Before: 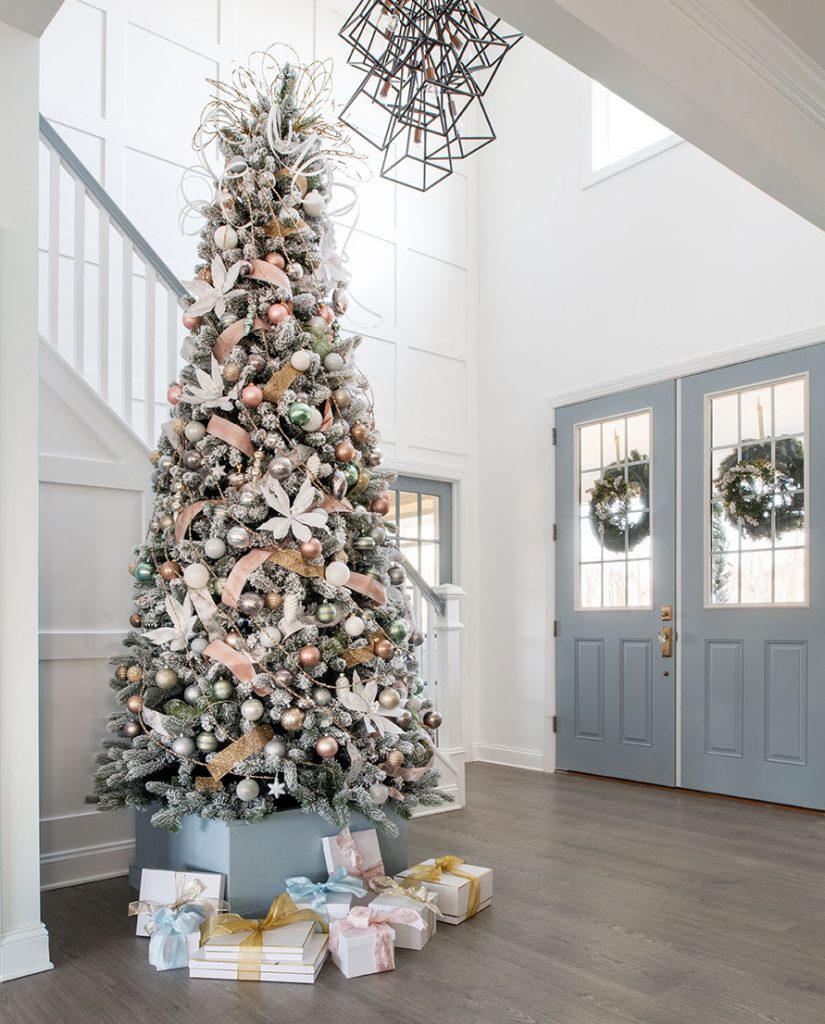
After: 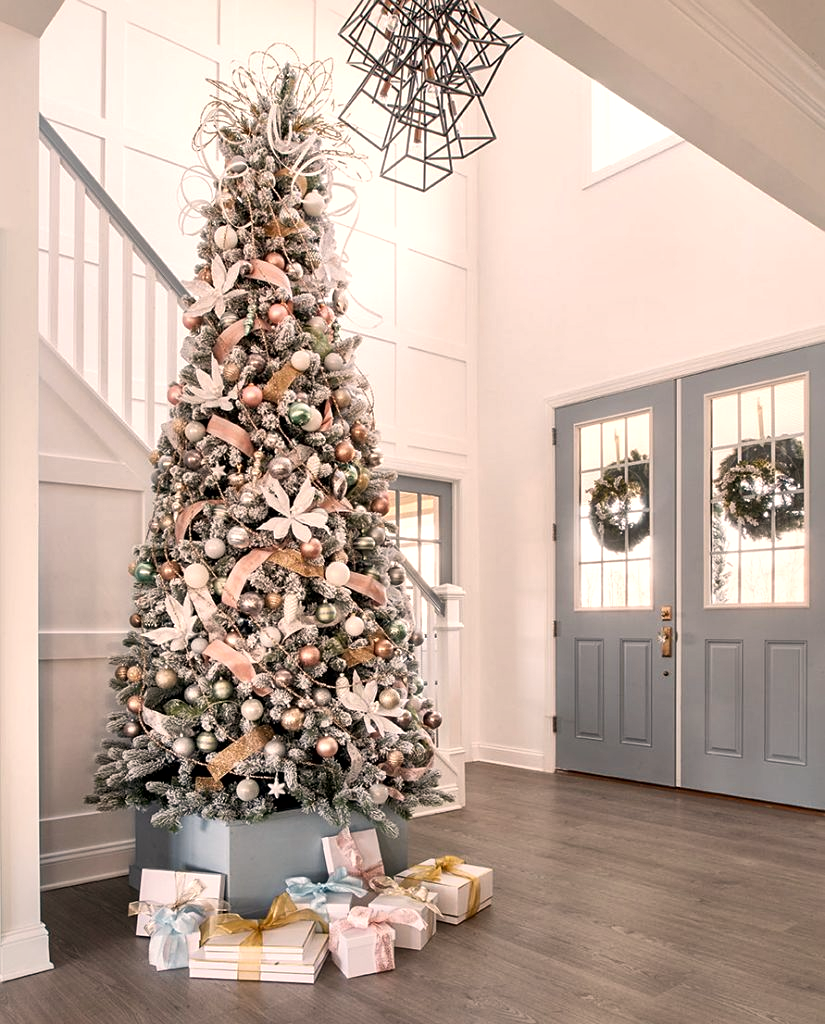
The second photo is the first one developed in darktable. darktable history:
sharpen: amount 0.2
white balance: red 1.127, blue 0.943
local contrast: mode bilateral grid, contrast 20, coarseness 50, detail 150%, midtone range 0.2
